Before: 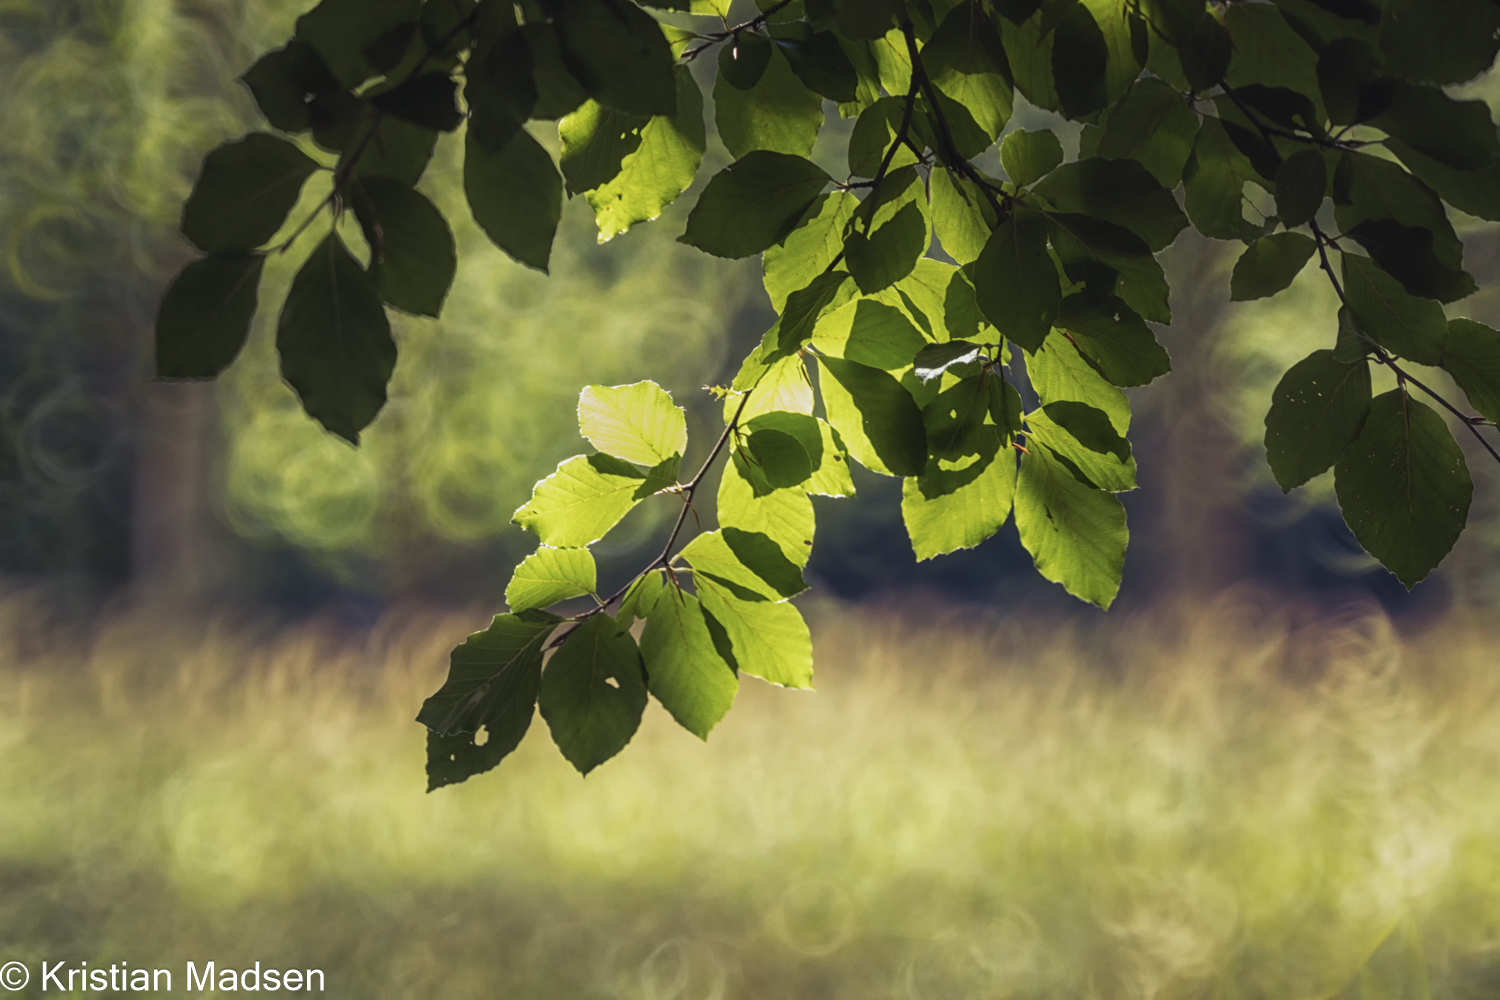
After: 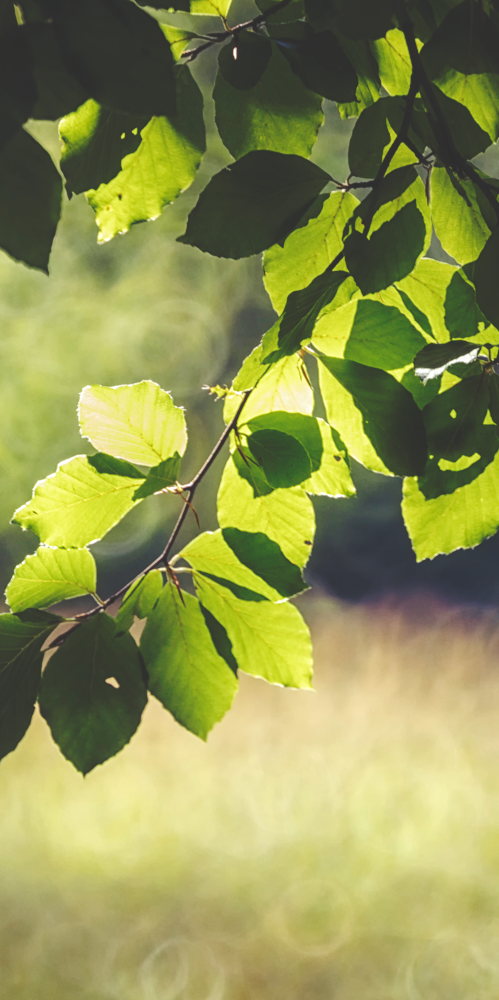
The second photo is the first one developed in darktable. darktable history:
base curve: curves: ch0 [(0, 0.024) (0.055, 0.065) (0.121, 0.166) (0.236, 0.319) (0.693, 0.726) (1, 1)], preserve colors none
crop: left 33.36%, right 33.36%
exposure: exposure 0.29 EV, compensate highlight preservation false
color zones: mix -62.47%
